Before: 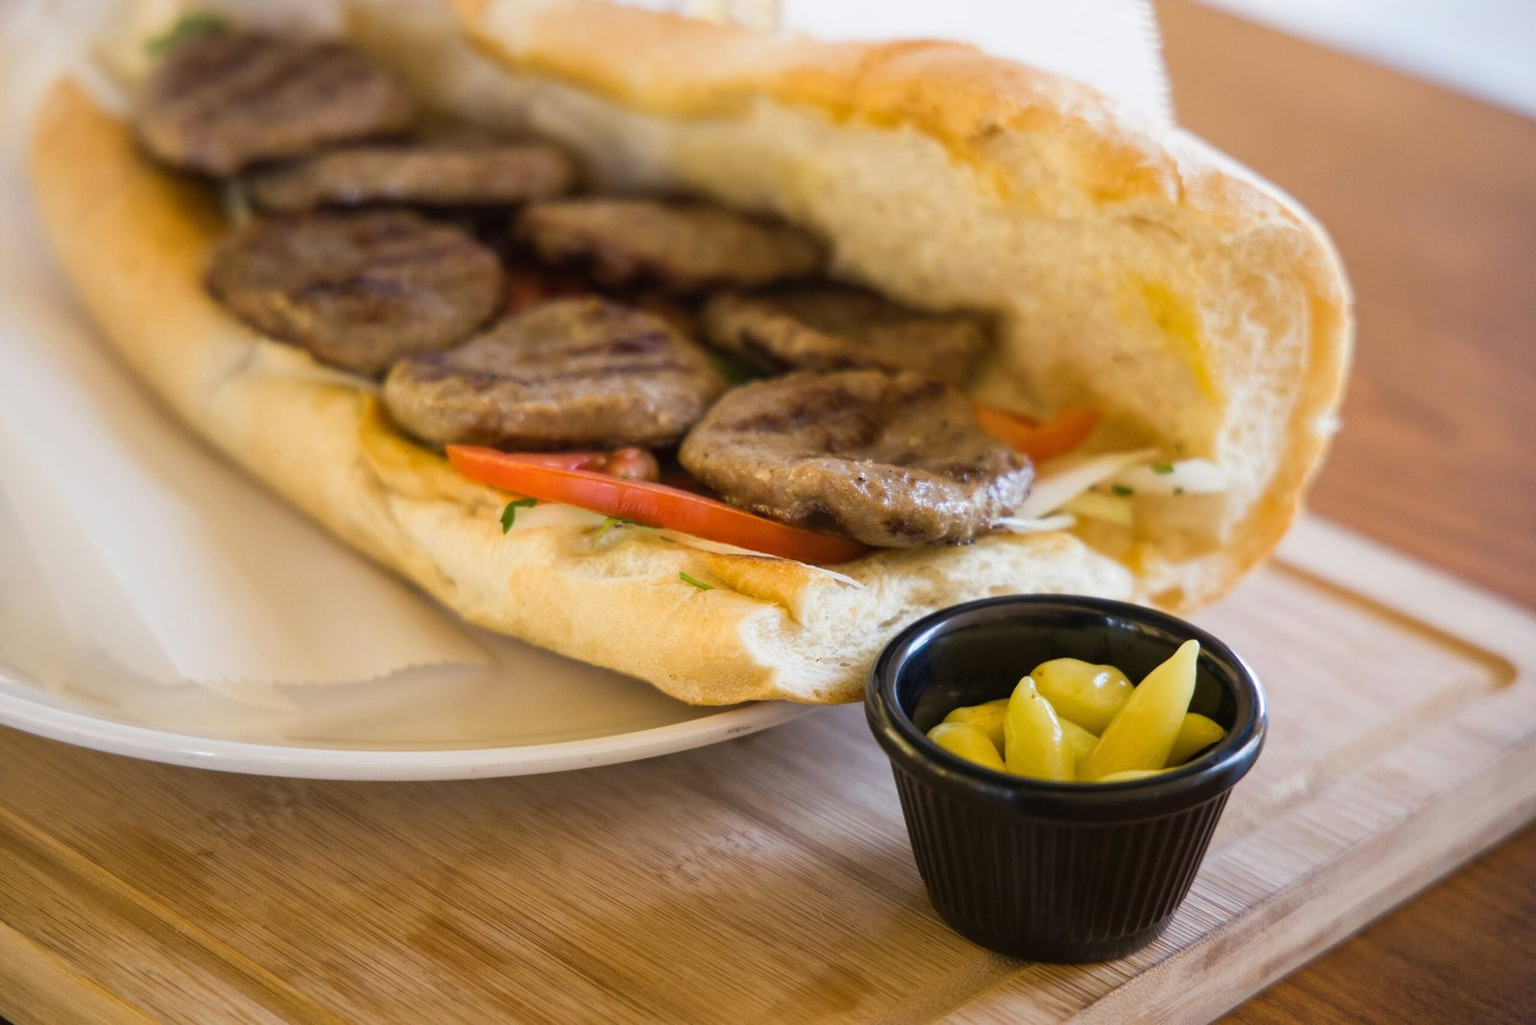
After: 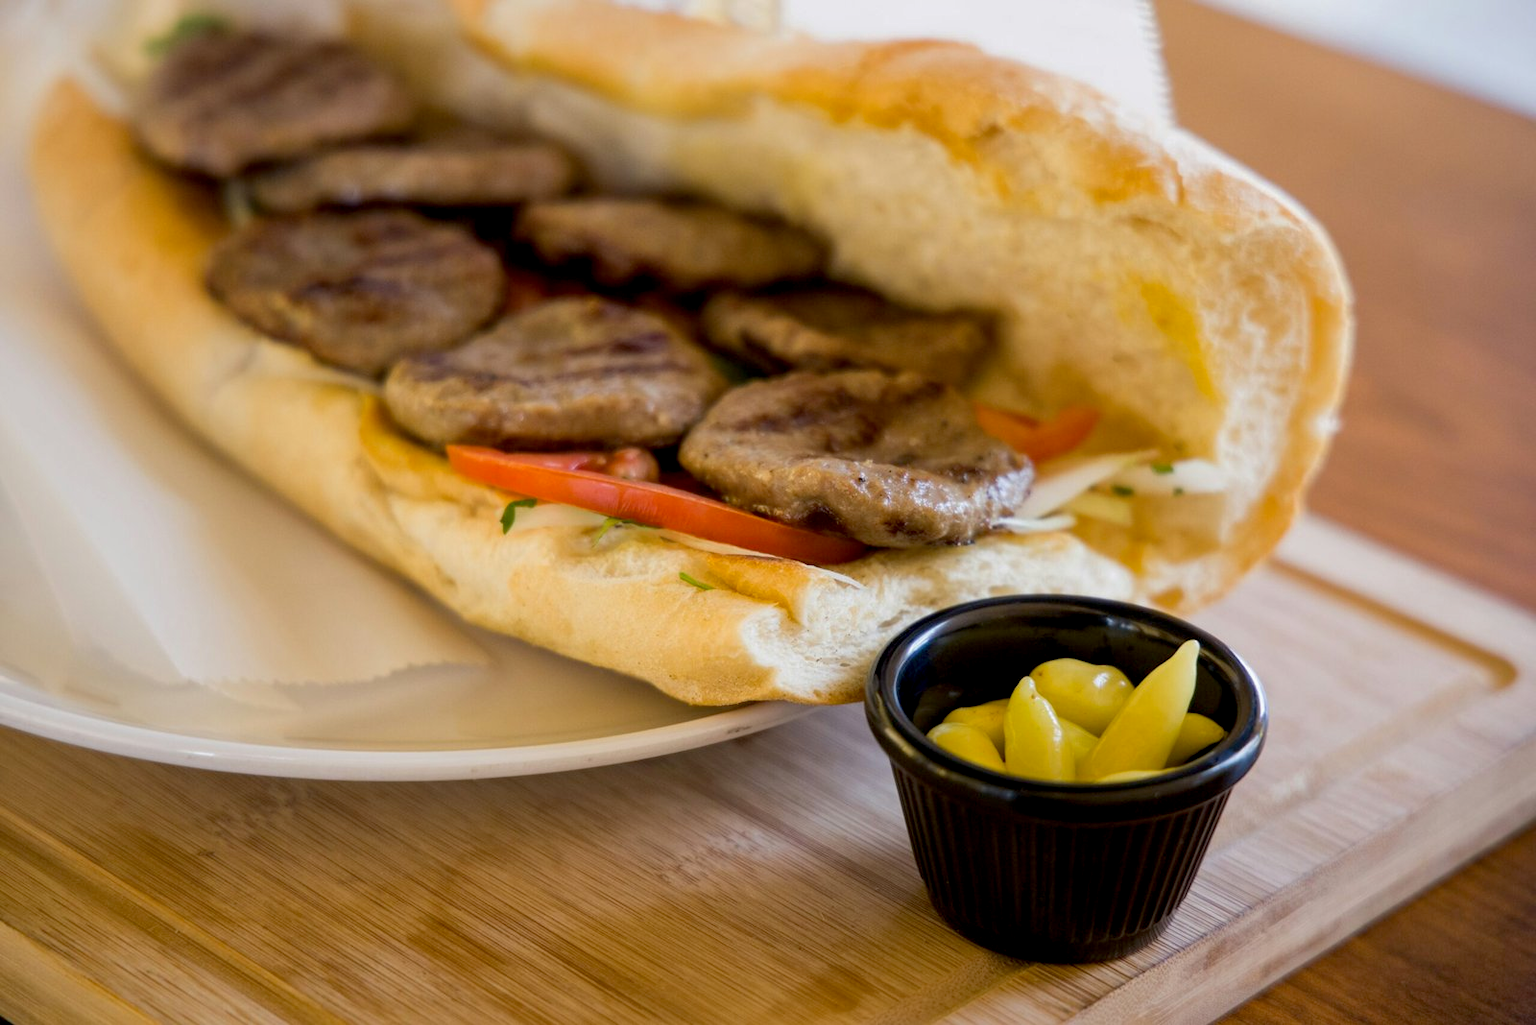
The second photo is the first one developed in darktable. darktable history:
exposure: black level correction 0.009, exposure 0.014 EV, compensate highlight preservation false
shadows and highlights: shadows -20, white point adjustment -2, highlights -35
tone equalizer: on, module defaults
